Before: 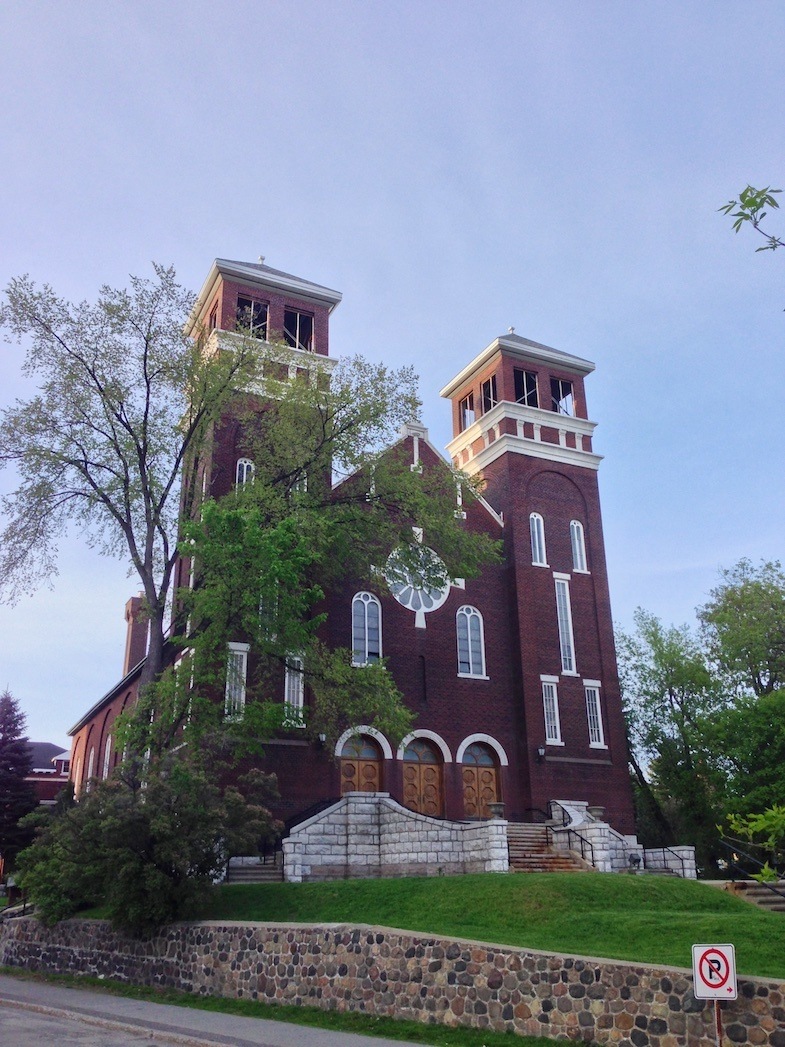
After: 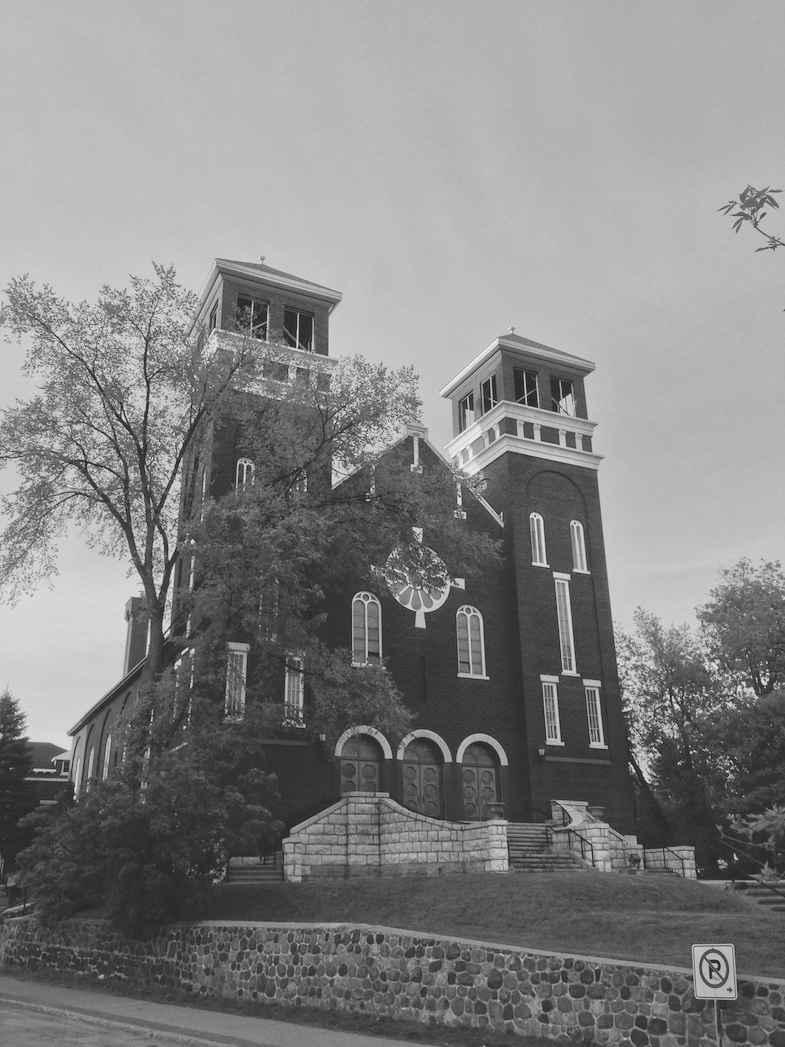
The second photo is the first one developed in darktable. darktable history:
monochrome: a 32, b 64, size 2.3
exposure: black level correction -0.023, exposure -0.039 EV, compensate highlight preservation false
